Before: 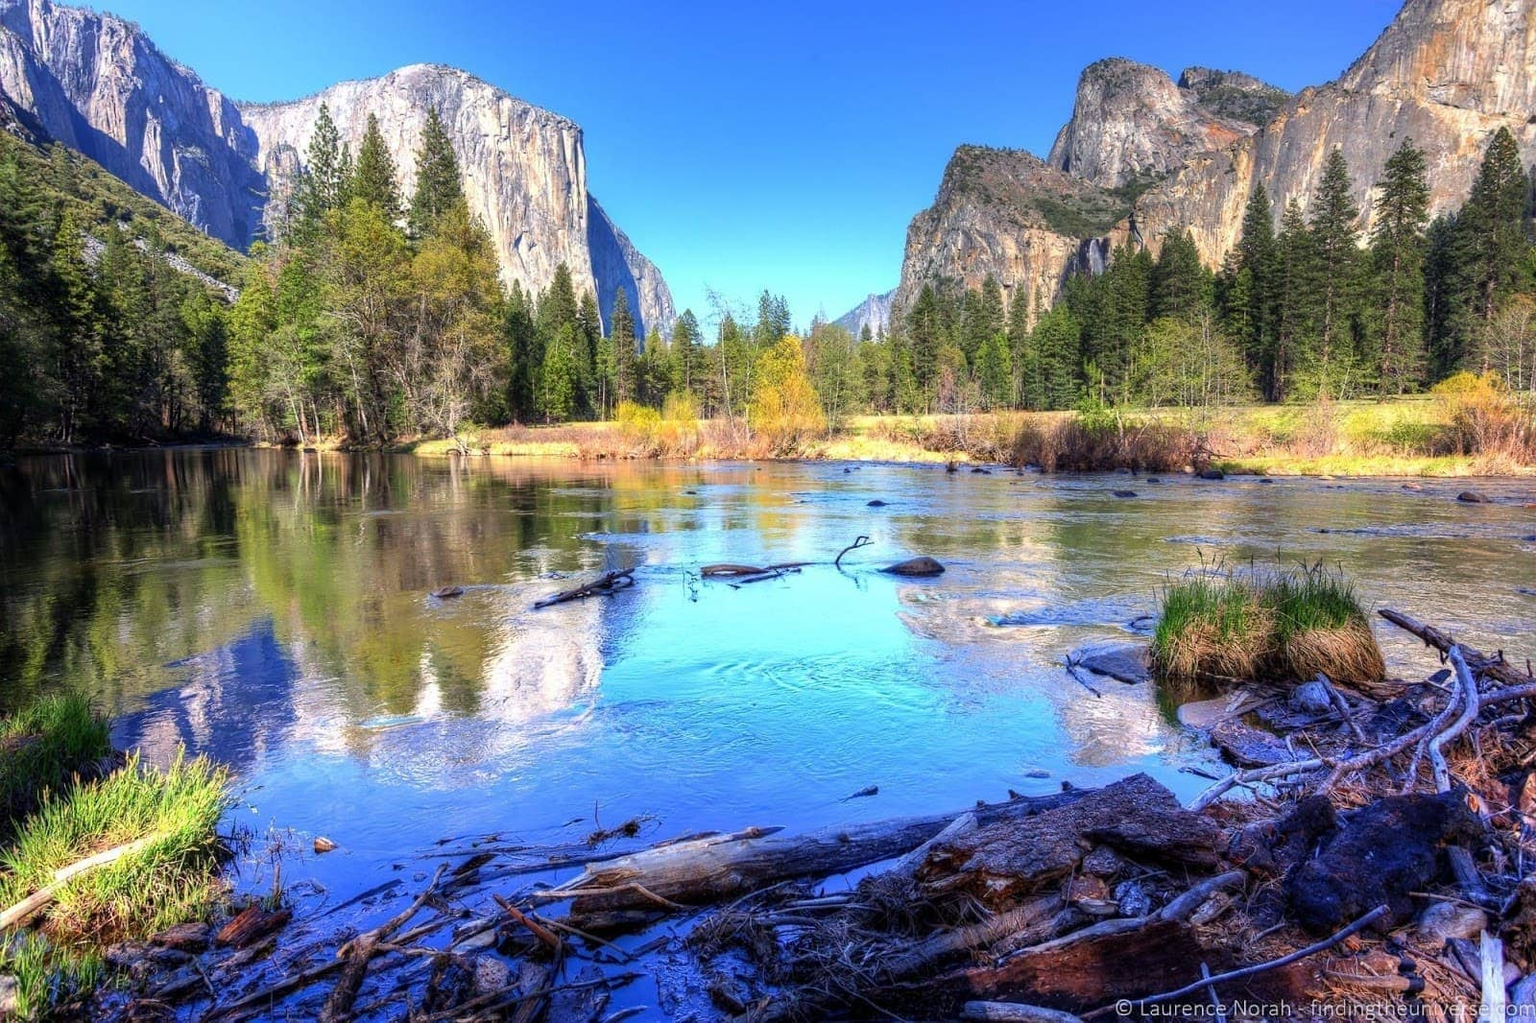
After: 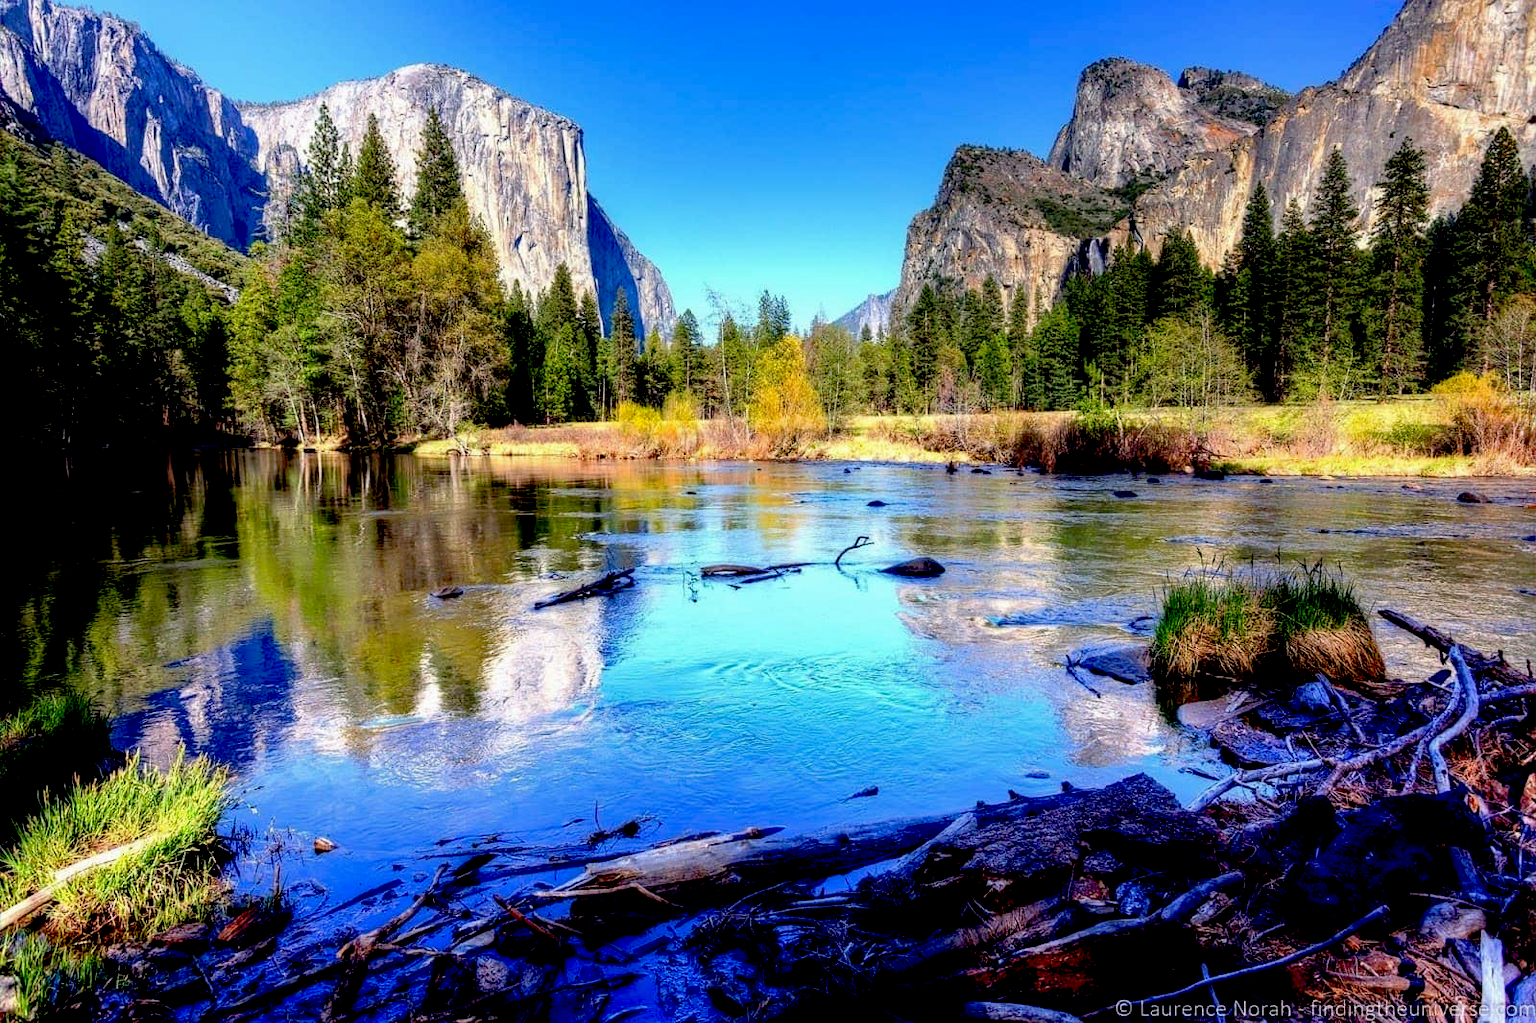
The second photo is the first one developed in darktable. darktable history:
exposure: black level correction 0.056, exposure -0.031 EV, compensate exposure bias true, compensate highlight preservation false
